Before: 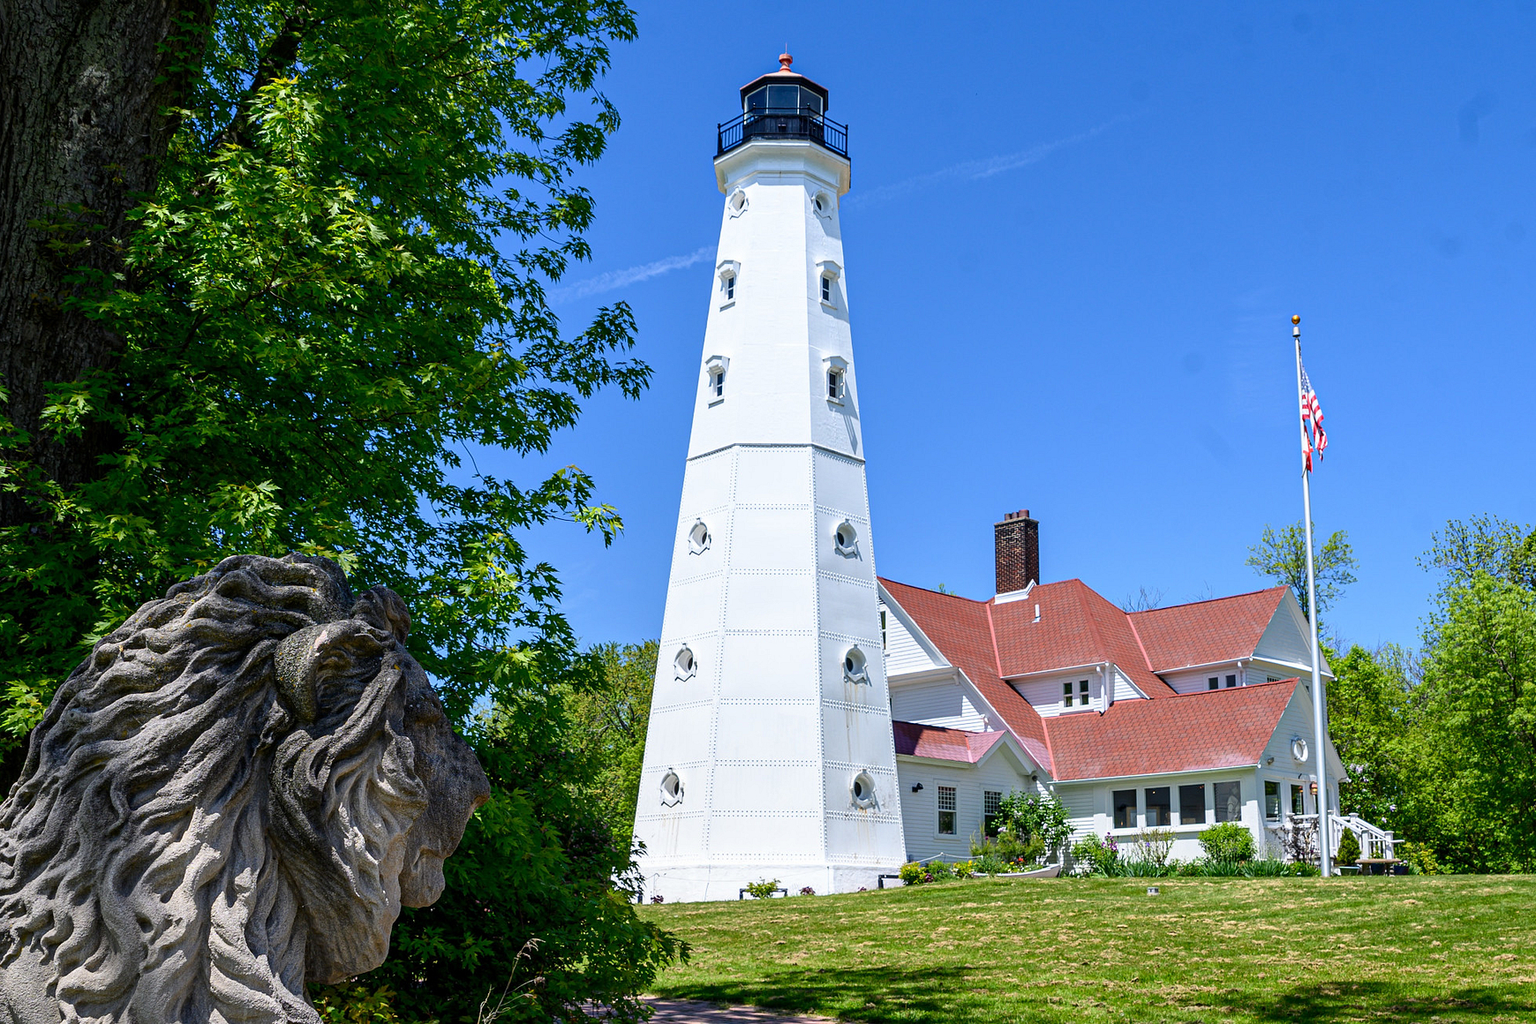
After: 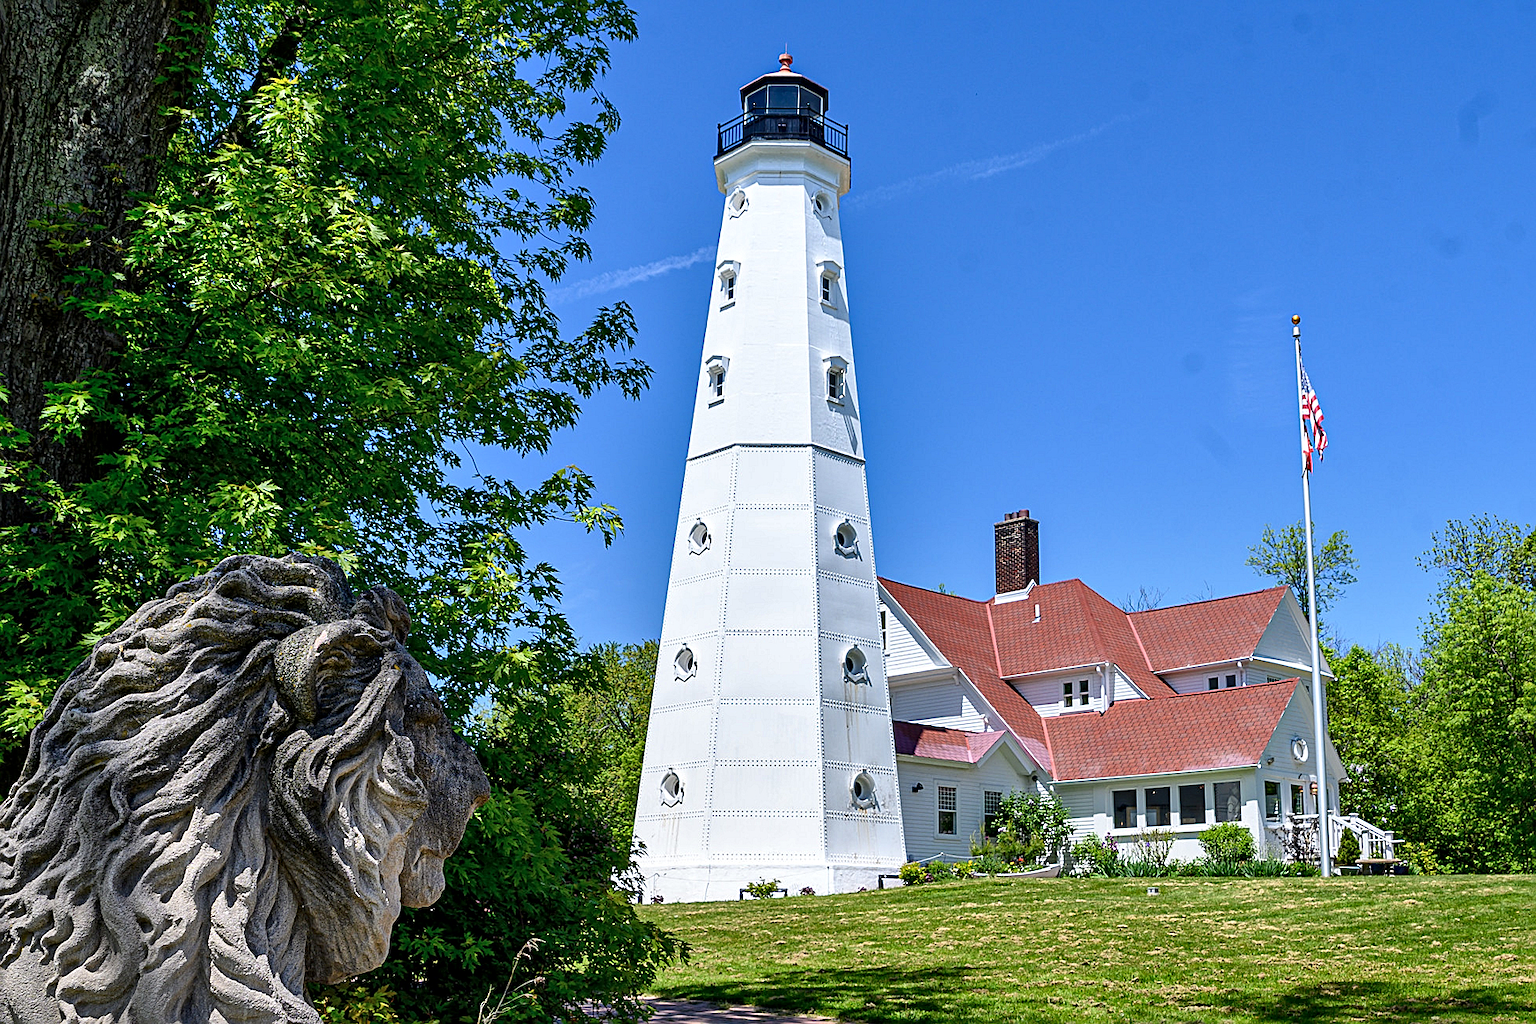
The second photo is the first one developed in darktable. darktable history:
sharpen: on, module defaults
shadows and highlights: soften with gaussian
local contrast: mode bilateral grid, contrast 19, coarseness 49, detail 119%, midtone range 0.2
